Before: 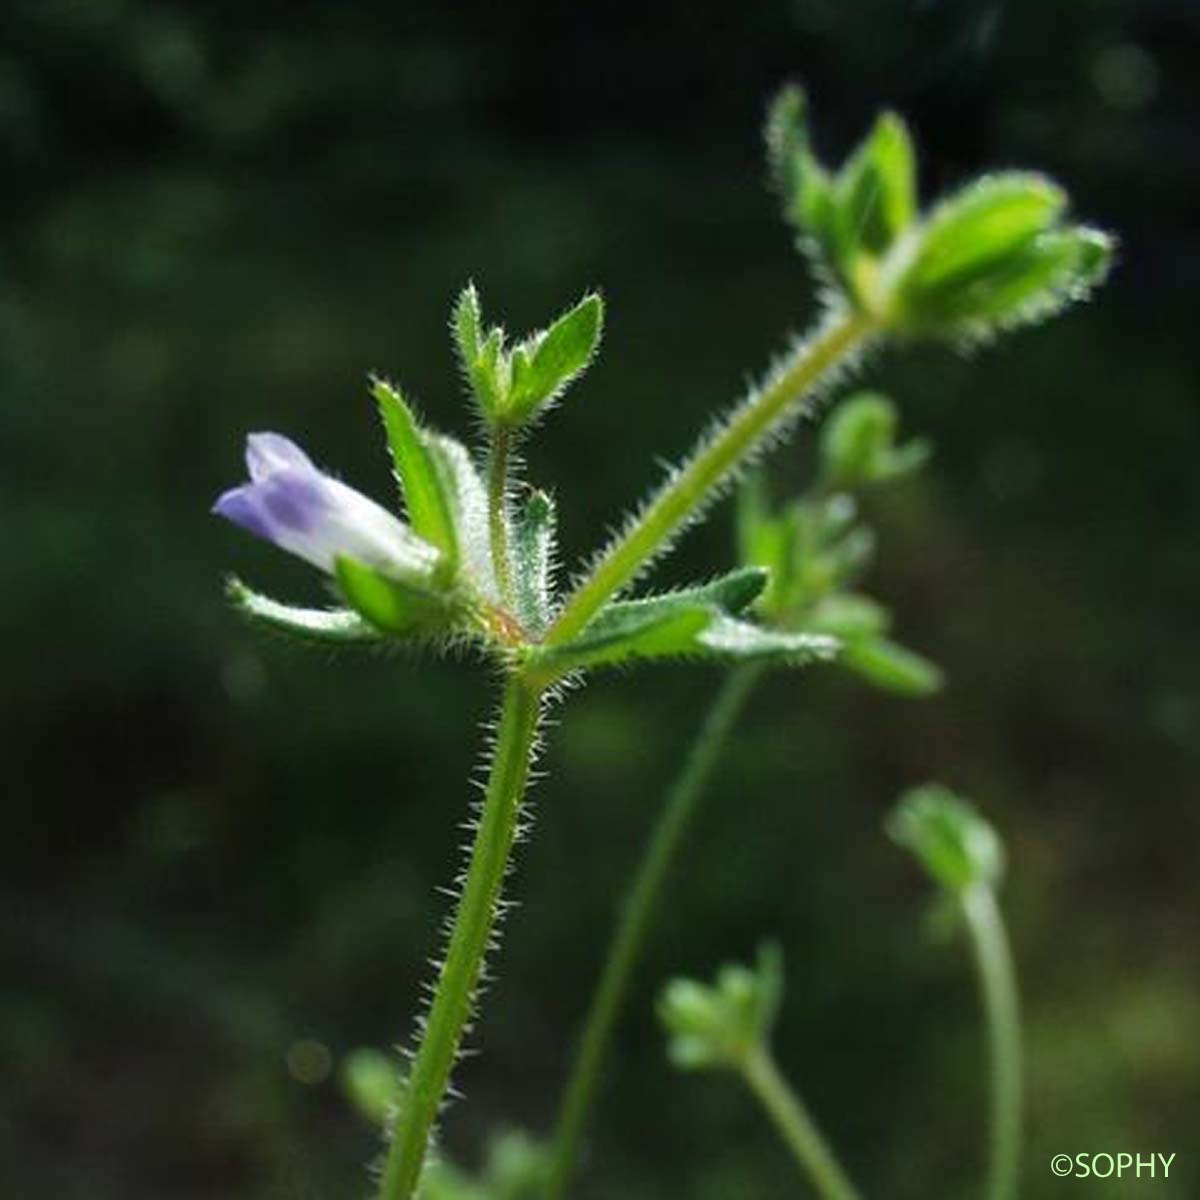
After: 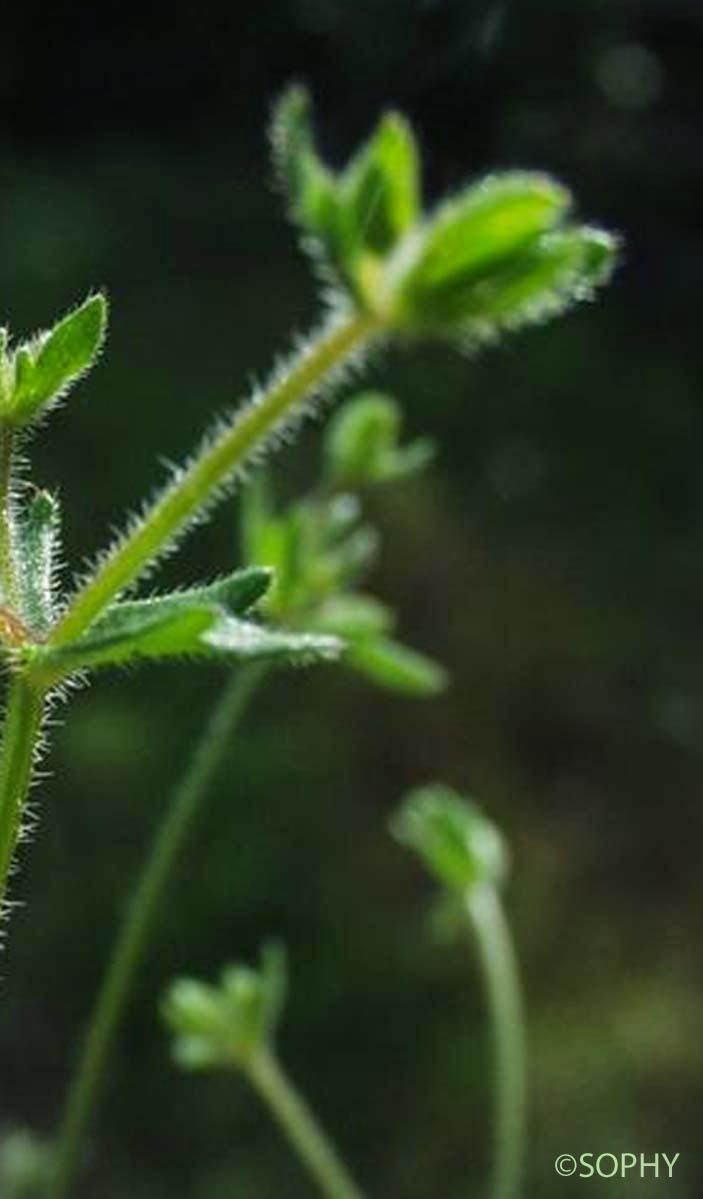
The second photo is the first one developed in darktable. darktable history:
shadows and highlights: radius 335.87, shadows 64.47, highlights 5.93, compress 87.43%, soften with gaussian
vignetting: brightness -0.294
crop: left 41.398%
local contrast: detail 110%
